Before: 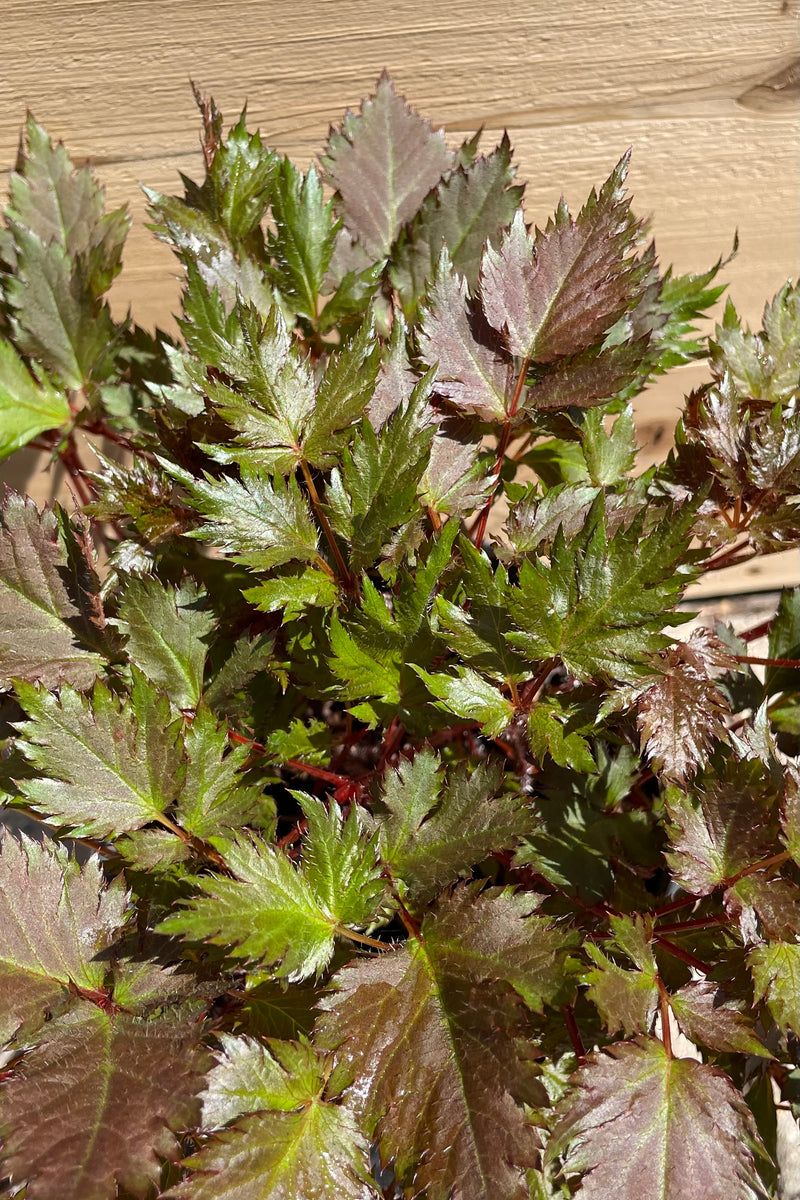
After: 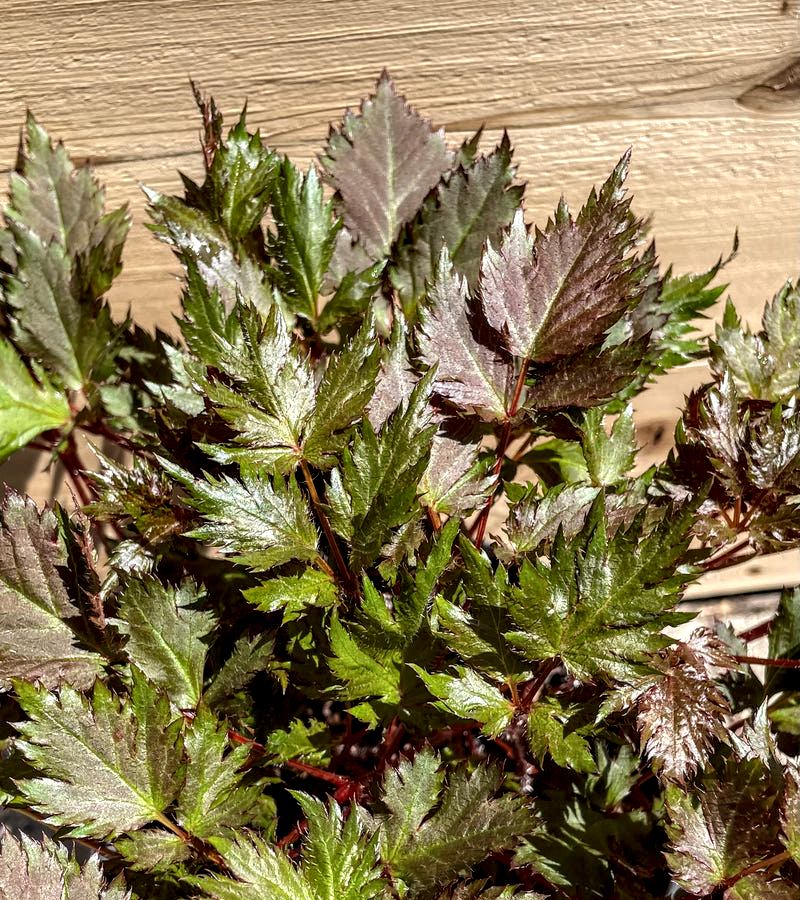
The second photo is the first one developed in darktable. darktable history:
crop: bottom 24.988%
local contrast: highlights 20%, shadows 72%, detail 170%
